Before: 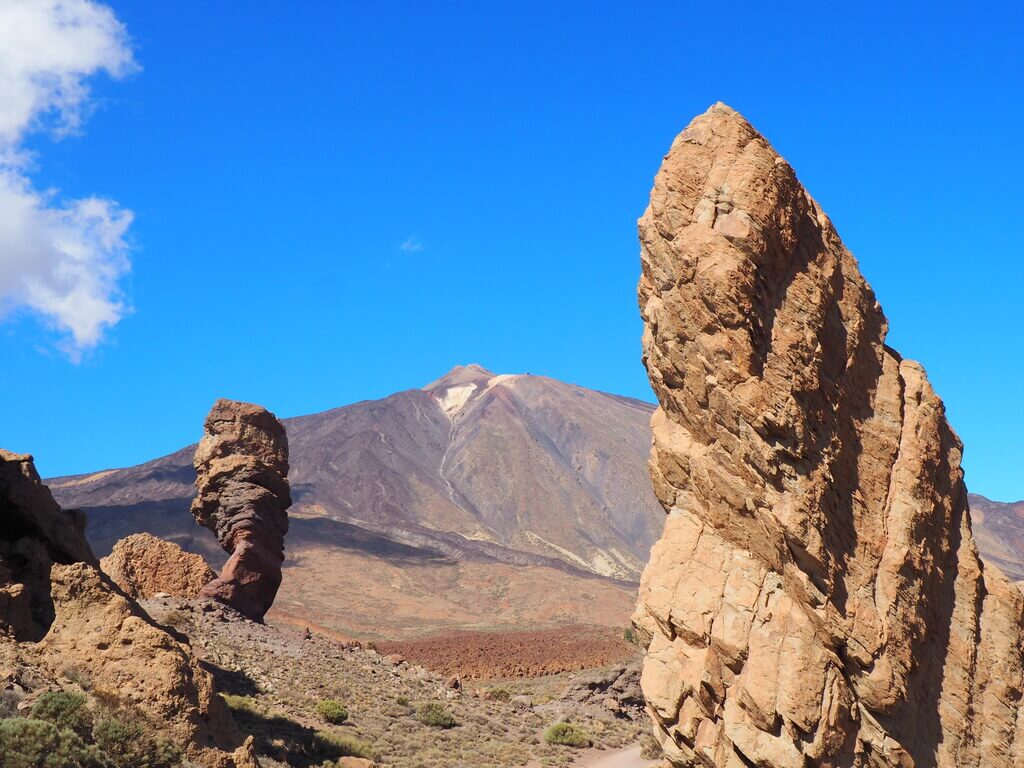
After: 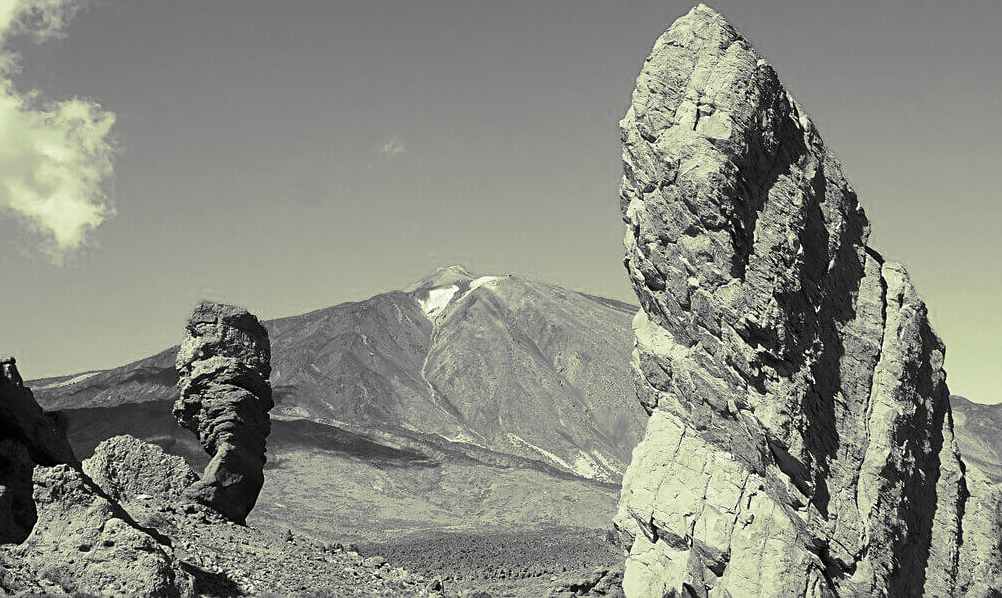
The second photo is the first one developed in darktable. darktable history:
local contrast: mode bilateral grid, contrast 15, coarseness 36, detail 105%, midtone range 0.2
white balance: red 1, blue 1
sharpen: on, module defaults
crop and rotate: left 1.814%, top 12.818%, right 0.25%, bottom 9.225%
color balance: gamma [0.9, 0.988, 0.975, 1.025], gain [1.05, 1, 1, 1]
monochrome: on, module defaults
split-toning: shadows › hue 290.82°, shadows › saturation 0.34, highlights › saturation 0.38, balance 0, compress 50%
